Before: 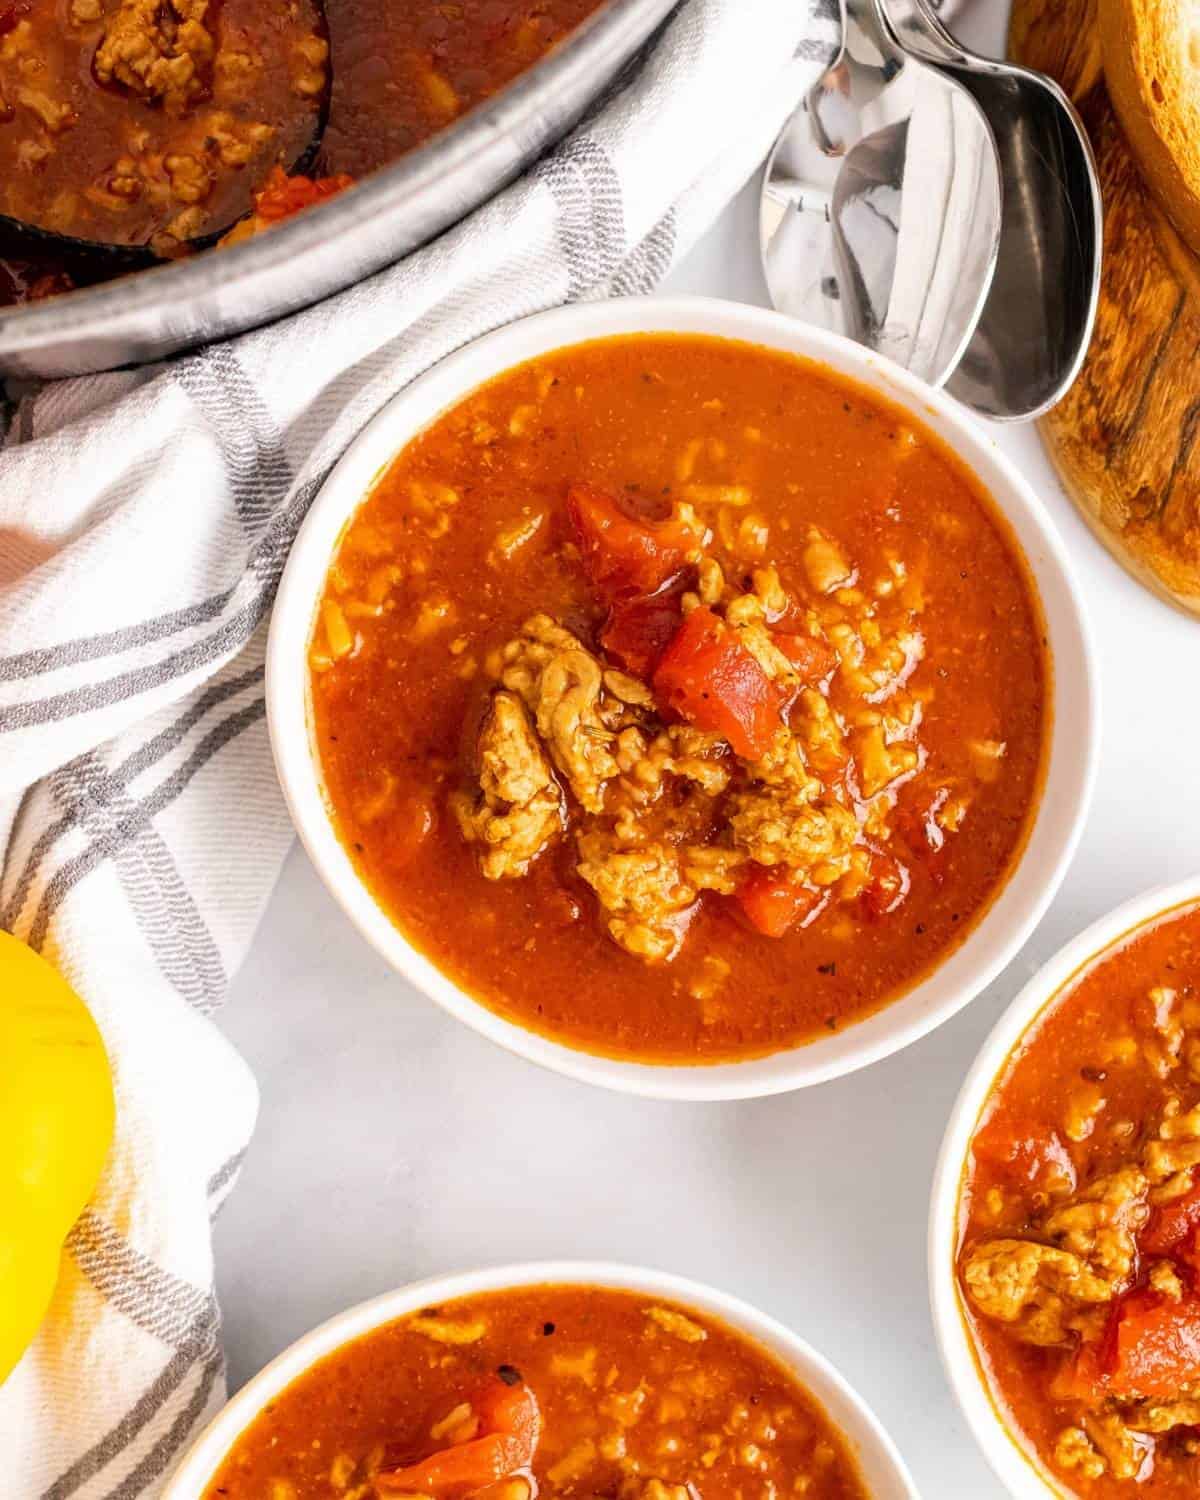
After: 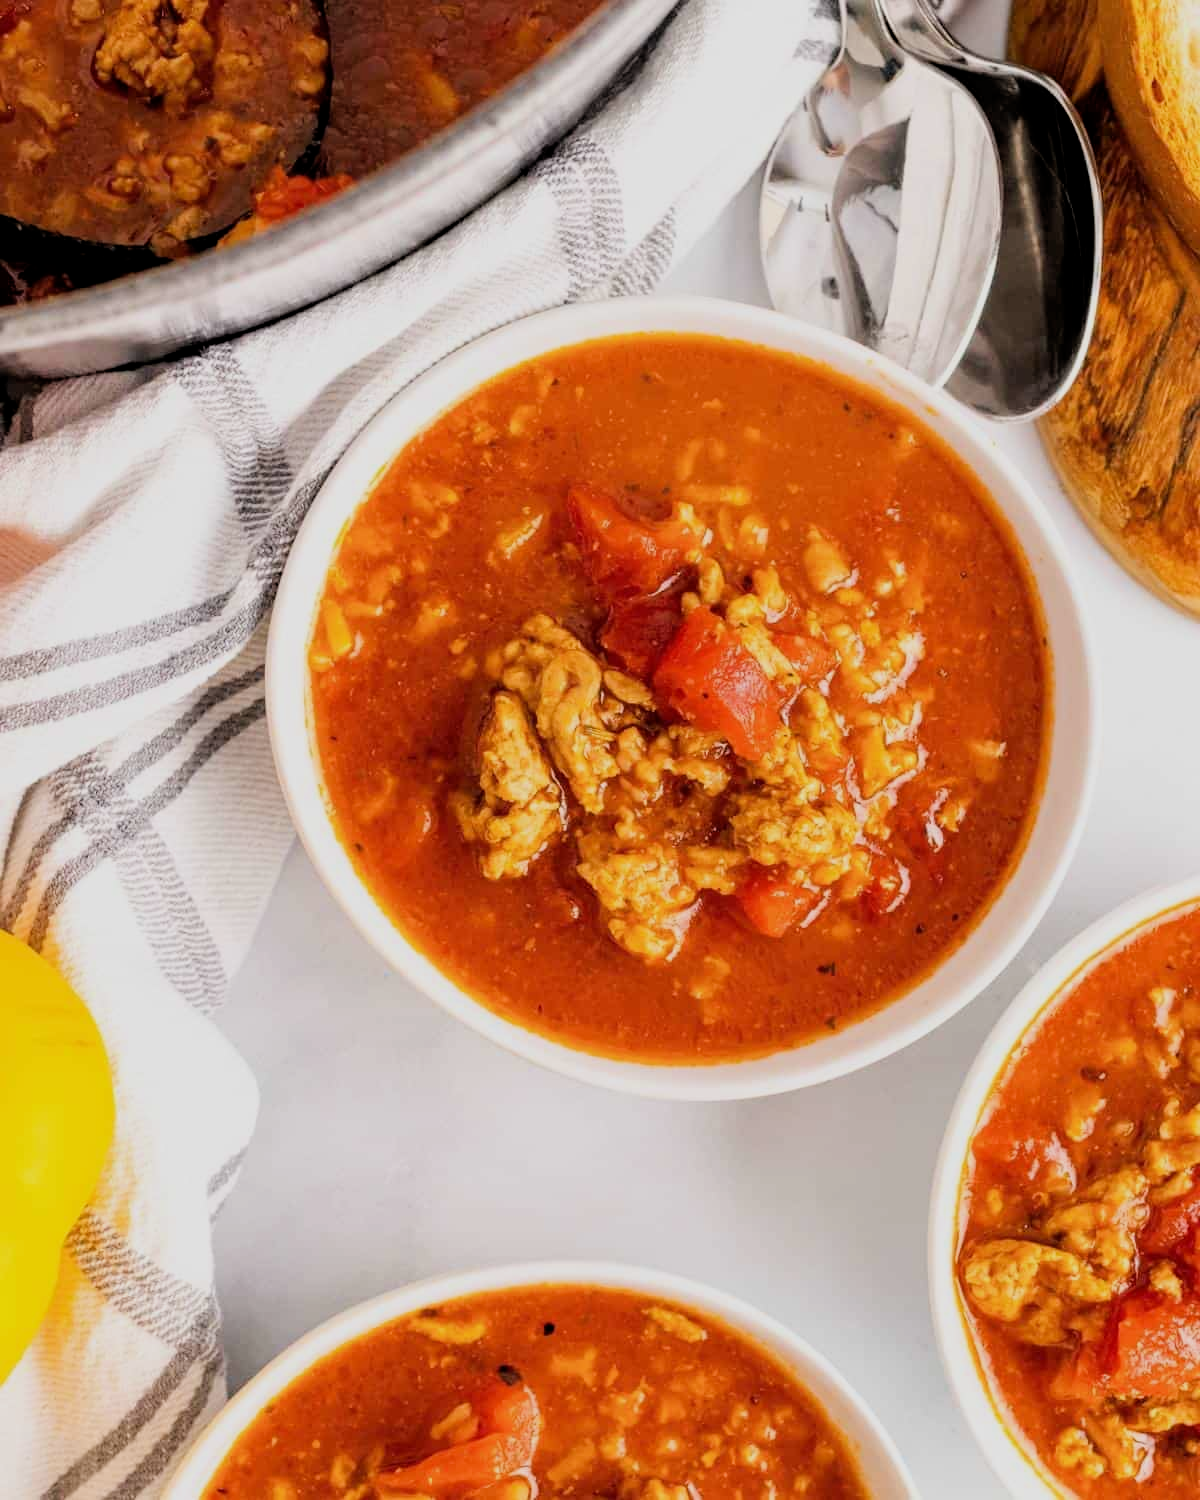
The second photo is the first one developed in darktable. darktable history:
filmic rgb: black relative exposure -7.72 EV, white relative exposure 4.39 EV, threshold 5.99 EV, target black luminance 0%, hardness 3.76, latitude 50.61%, contrast 1.073, highlights saturation mix 8.65%, shadows ↔ highlights balance -0.211%, enable highlight reconstruction true
